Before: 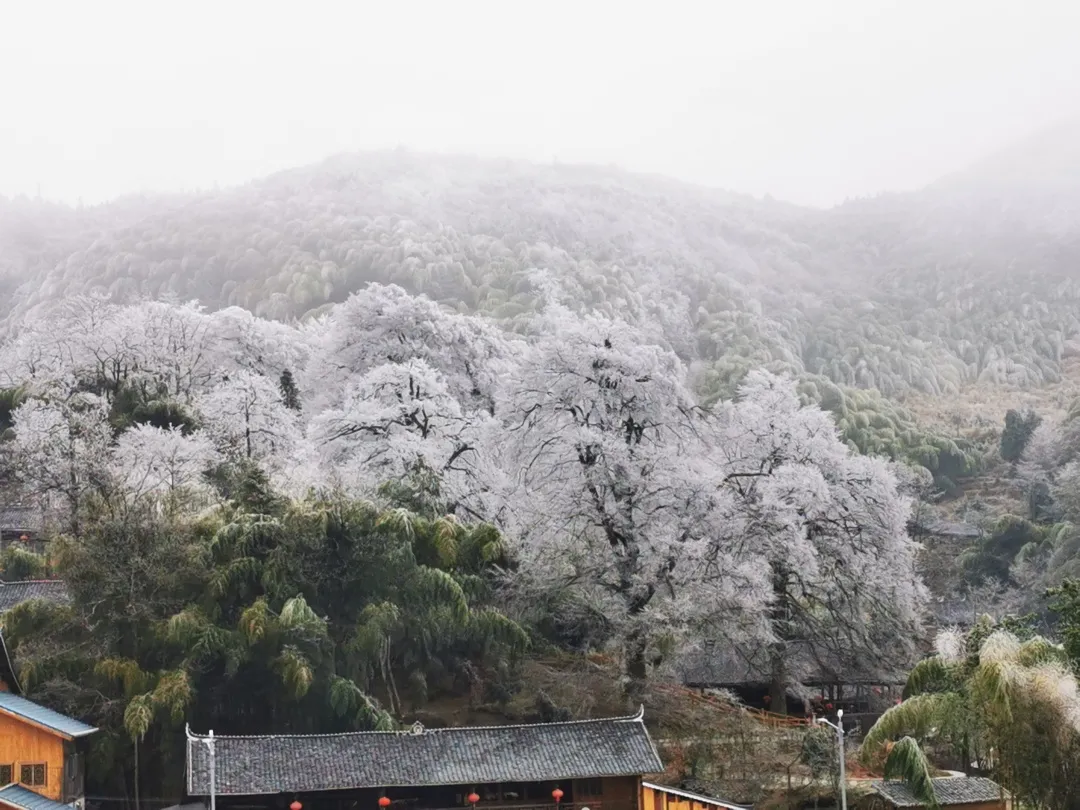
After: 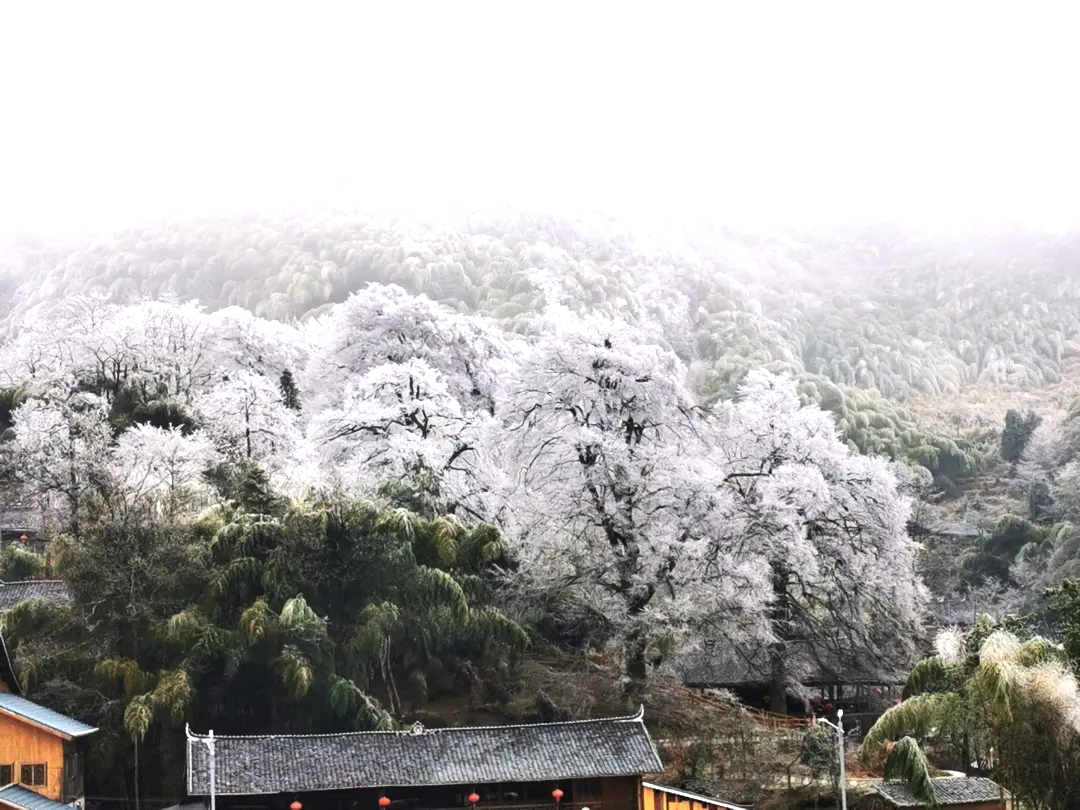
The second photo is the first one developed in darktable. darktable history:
tone equalizer: -8 EV -0.75 EV, -7 EV -0.7 EV, -6 EV -0.6 EV, -5 EV -0.4 EV, -3 EV 0.4 EV, -2 EV 0.6 EV, -1 EV 0.7 EV, +0 EV 0.75 EV, edges refinement/feathering 500, mask exposure compensation -1.57 EV, preserve details no
vignetting: fall-off start 97.28%, fall-off radius 79%, brightness -0.462, saturation -0.3, width/height ratio 1.114, dithering 8-bit output, unbound false
